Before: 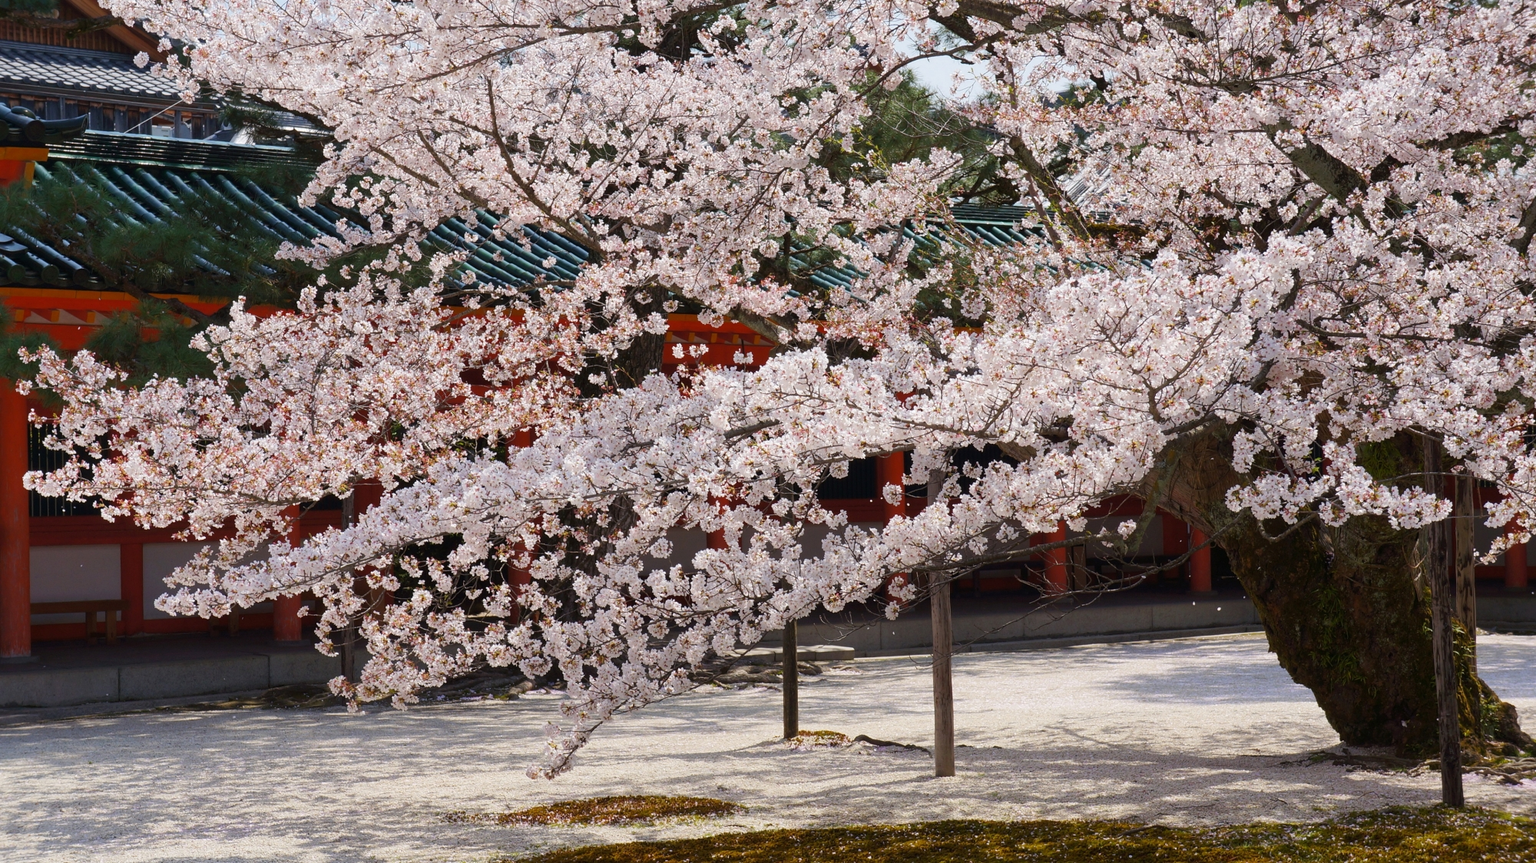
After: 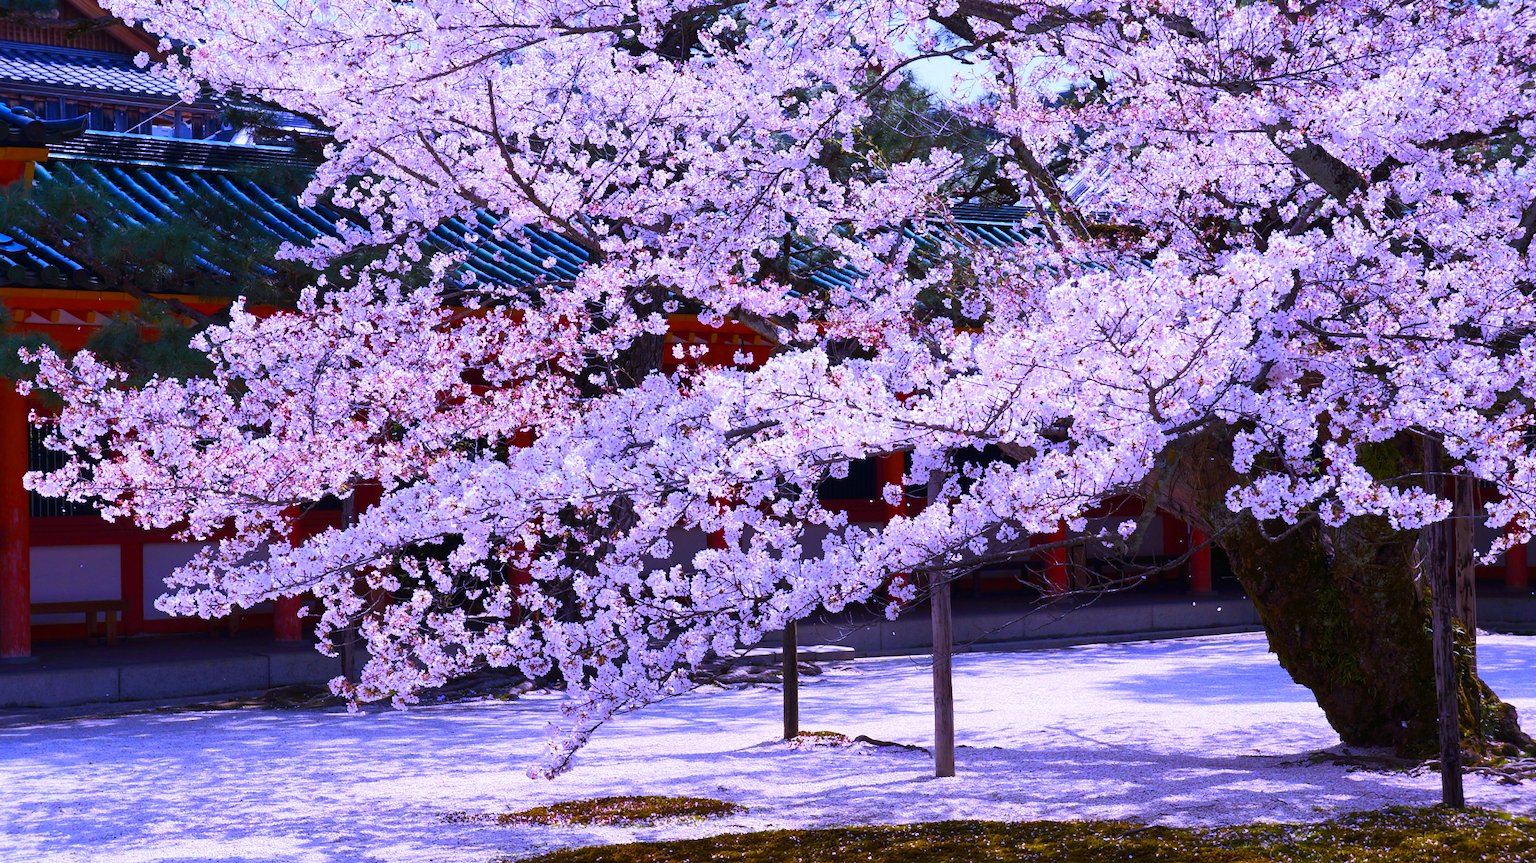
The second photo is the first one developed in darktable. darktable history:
white balance: red 0.98, blue 1.61
color balance rgb: linear chroma grading › global chroma 9%, perceptual saturation grading › global saturation 36%, perceptual brilliance grading › global brilliance 15%, perceptual brilliance grading › shadows -35%, global vibrance 15%
